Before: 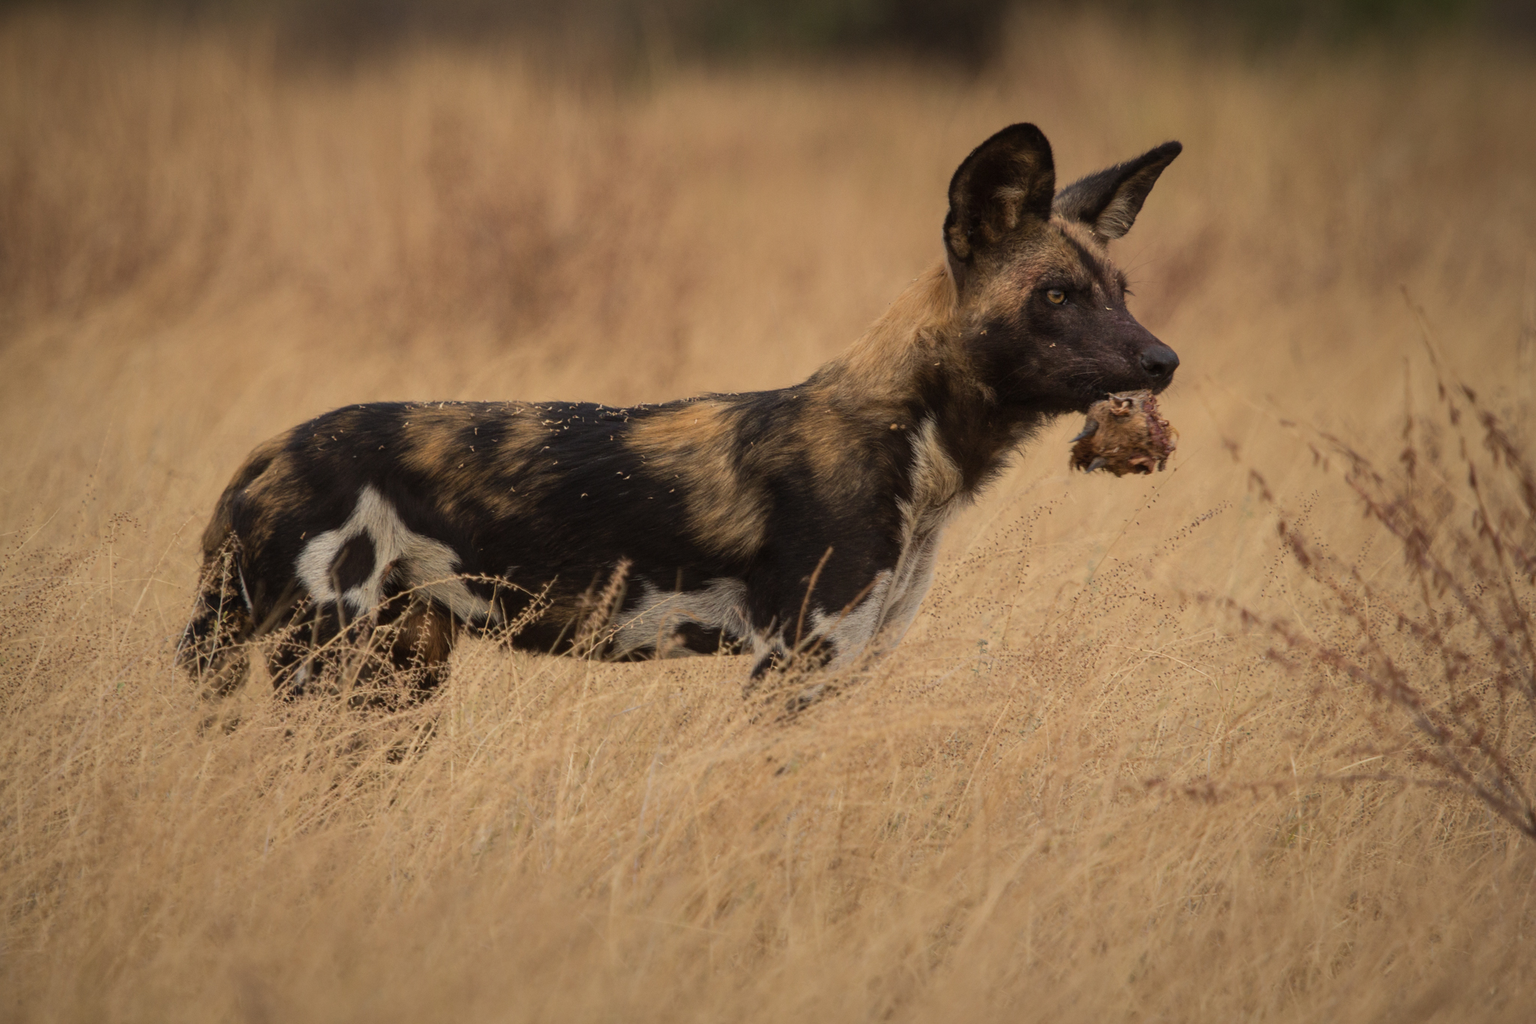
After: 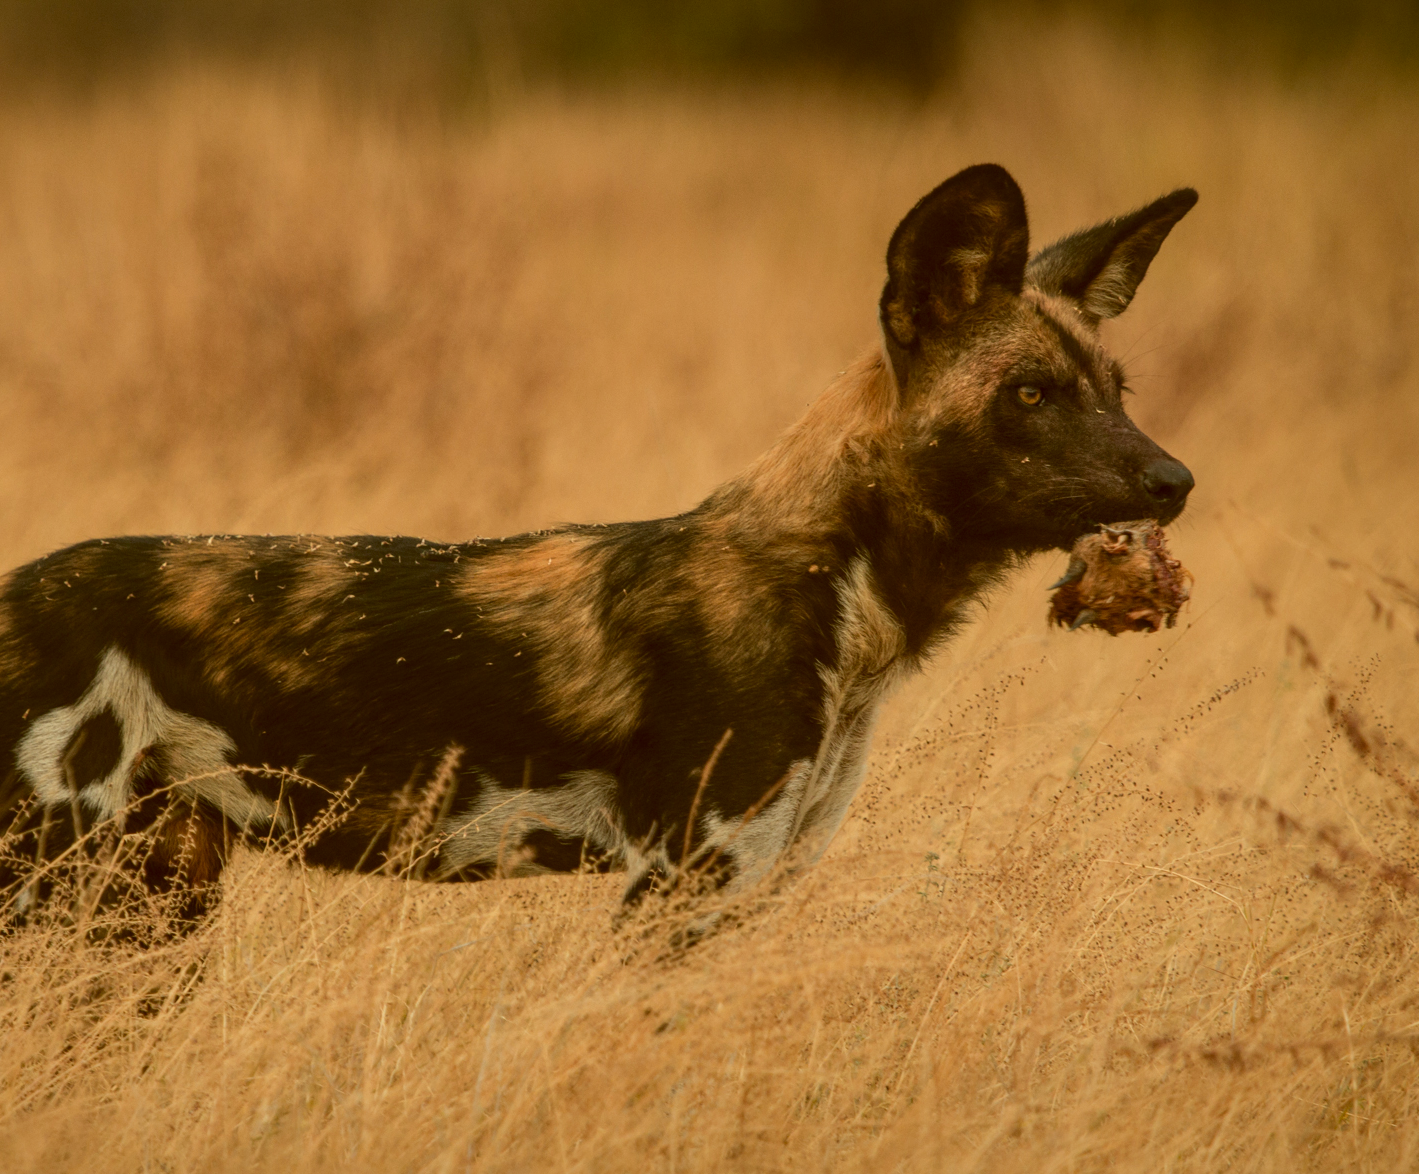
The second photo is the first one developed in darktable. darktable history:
color balance: lift [1.004, 1.002, 1.002, 0.998], gamma [1, 1.007, 1.002, 0.993], gain [1, 0.977, 1.013, 1.023], contrast -3.64%
crop: left 18.479%, right 12.2%, bottom 13.971%
color zones: curves: ch1 [(0.239, 0.552) (0.75, 0.5)]; ch2 [(0.25, 0.462) (0.749, 0.457)], mix 25.94%
color correction: highlights a* -1.43, highlights b* 10.12, shadows a* 0.395, shadows b* 19.35
local contrast: on, module defaults
